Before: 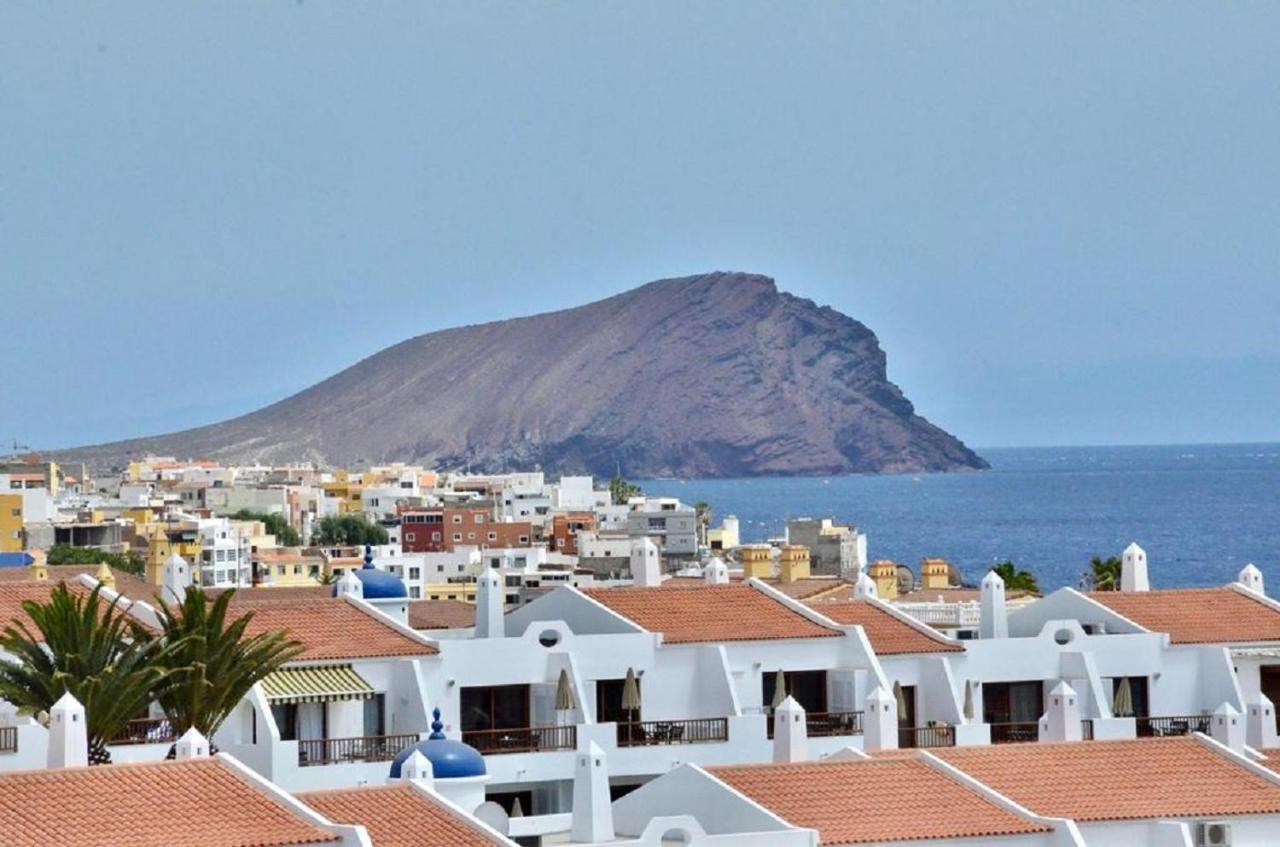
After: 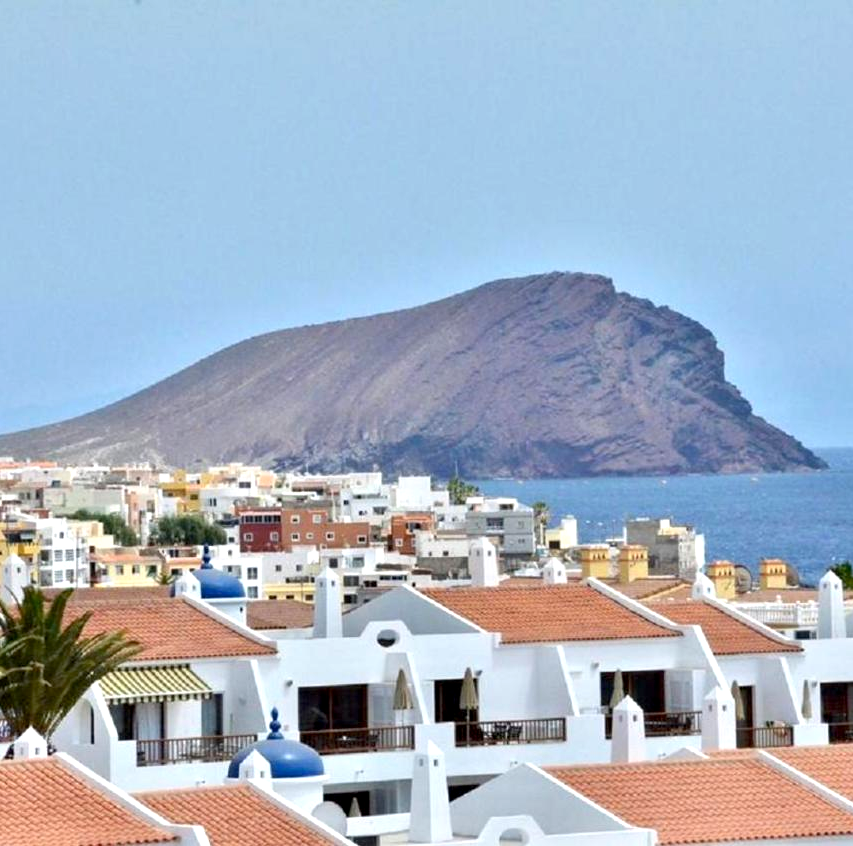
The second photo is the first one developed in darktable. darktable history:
crop and rotate: left 12.673%, right 20.66%
exposure: black level correction 0.003, exposure 0.383 EV, compensate highlight preservation false
